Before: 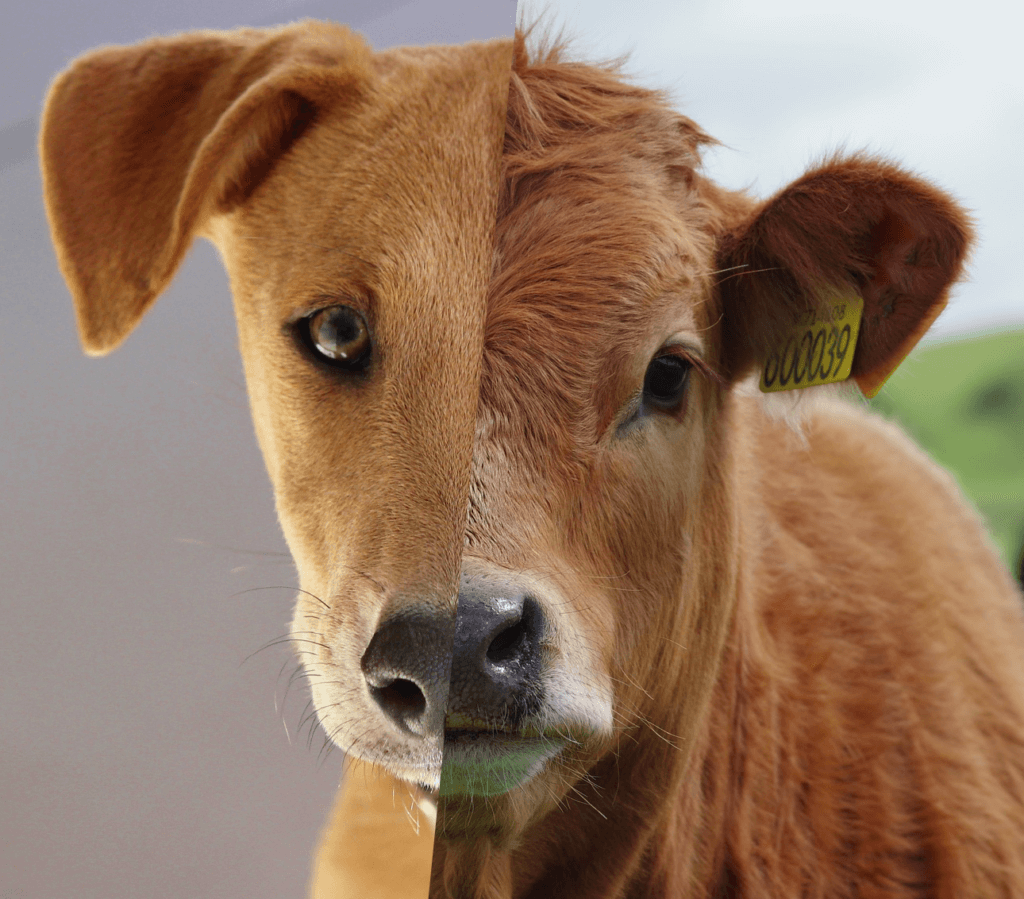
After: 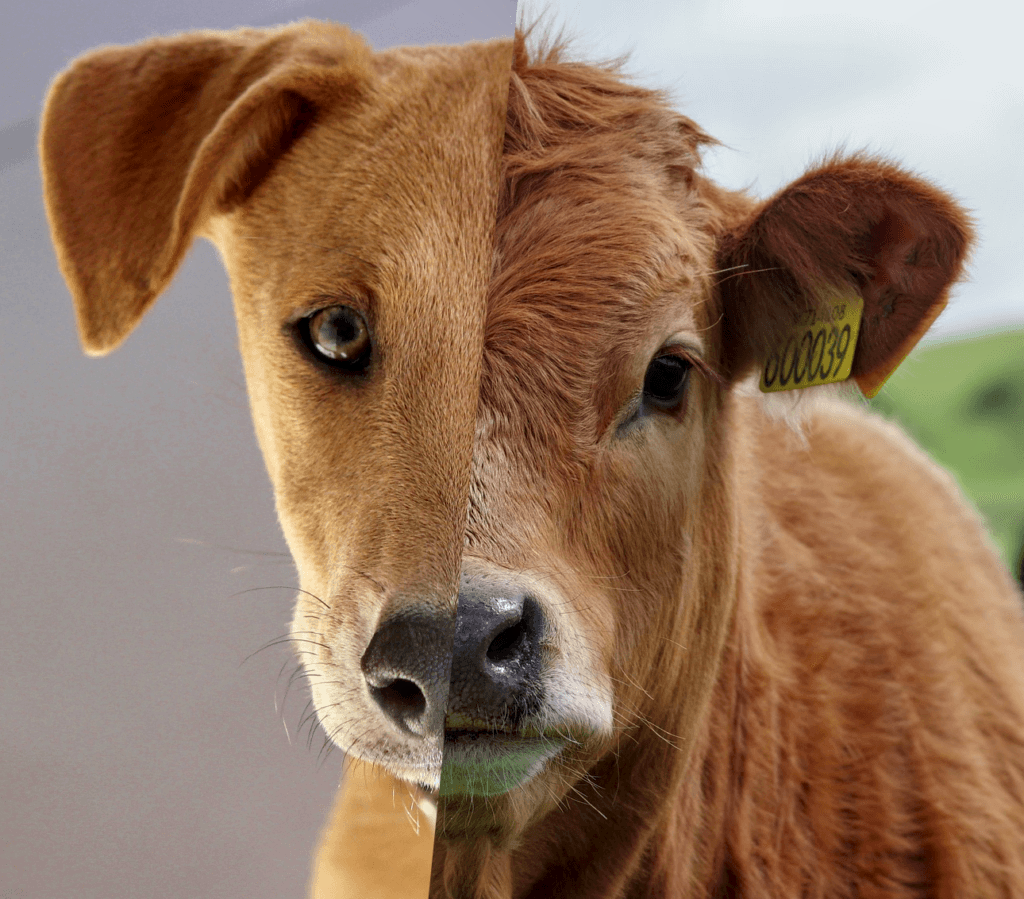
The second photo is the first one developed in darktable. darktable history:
exposure: black level correction 0.002, compensate highlight preservation false
local contrast: on, module defaults
